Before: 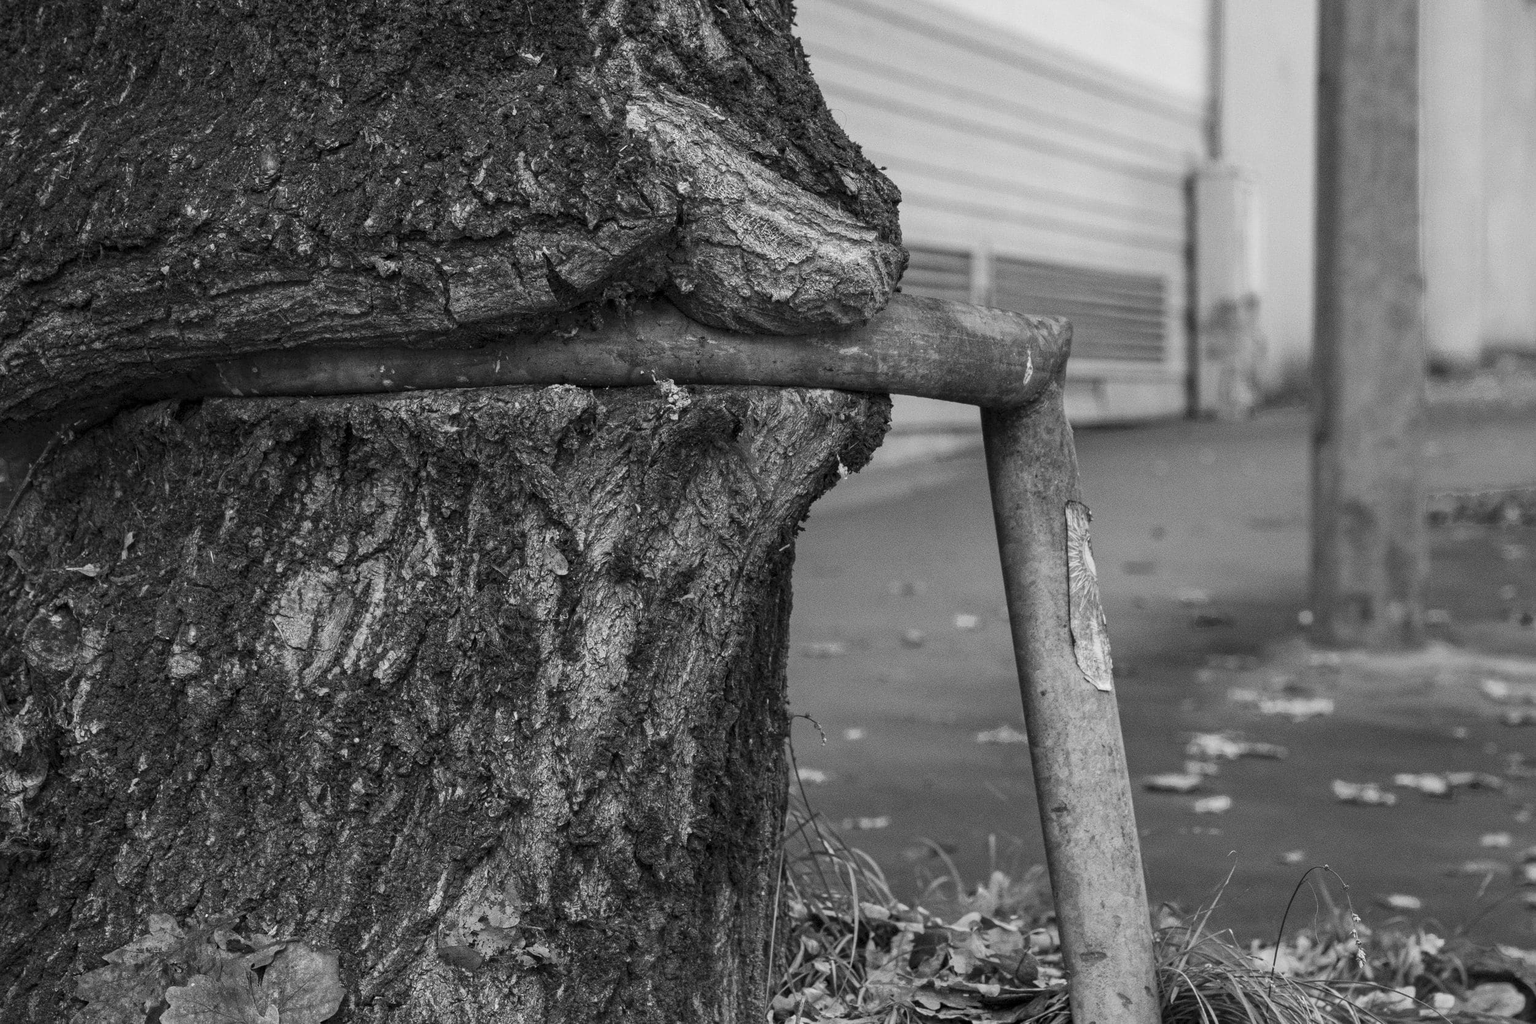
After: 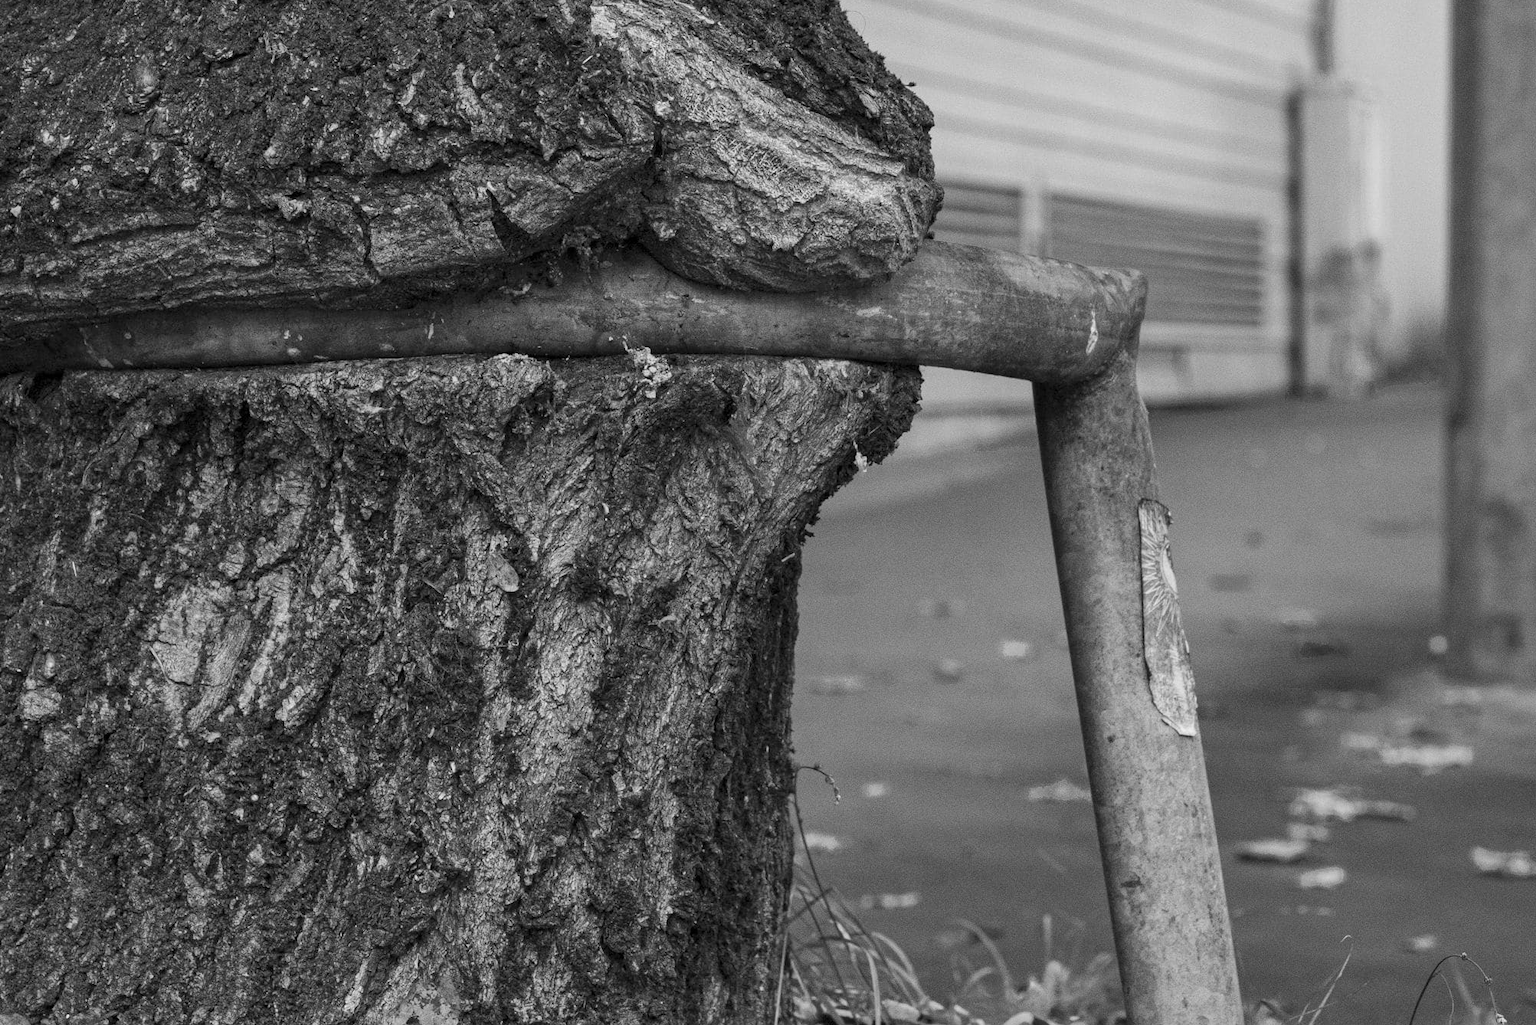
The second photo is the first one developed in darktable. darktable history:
shadows and highlights: shadows 36.18, highlights -27.43, soften with gaussian
crop and rotate: left 9.967%, top 9.871%, right 9.819%, bottom 9.8%
